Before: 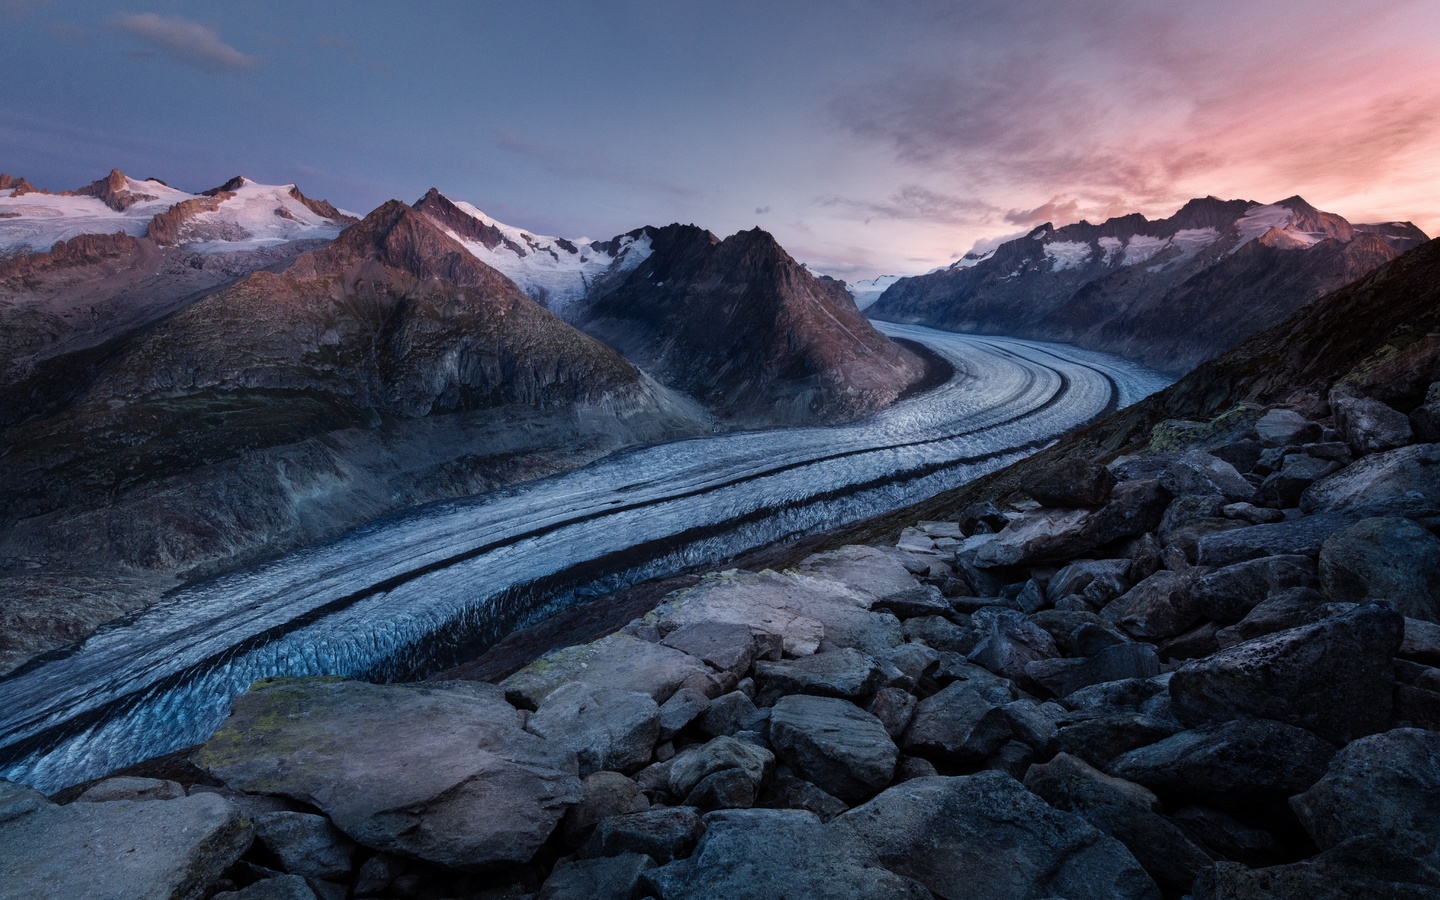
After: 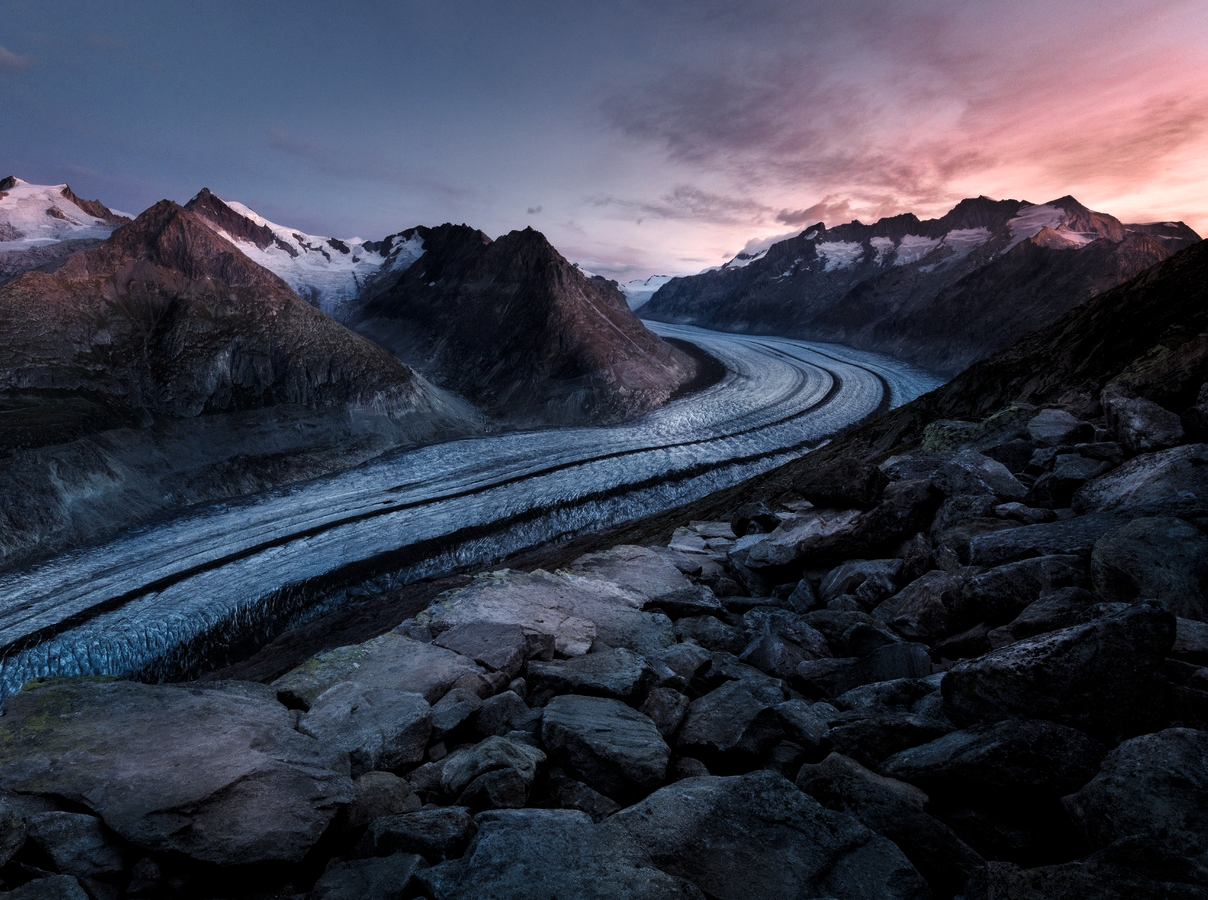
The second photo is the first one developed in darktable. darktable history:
crop: left 15.865%
exposure: black level correction -0.001, exposure 0.079 EV, compensate highlight preservation false
levels: levels [0.029, 0.545, 0.971]
contrast brightness saturation: saturation 0.103
tone equalizer: mask exposure compensation -0.501 EV
